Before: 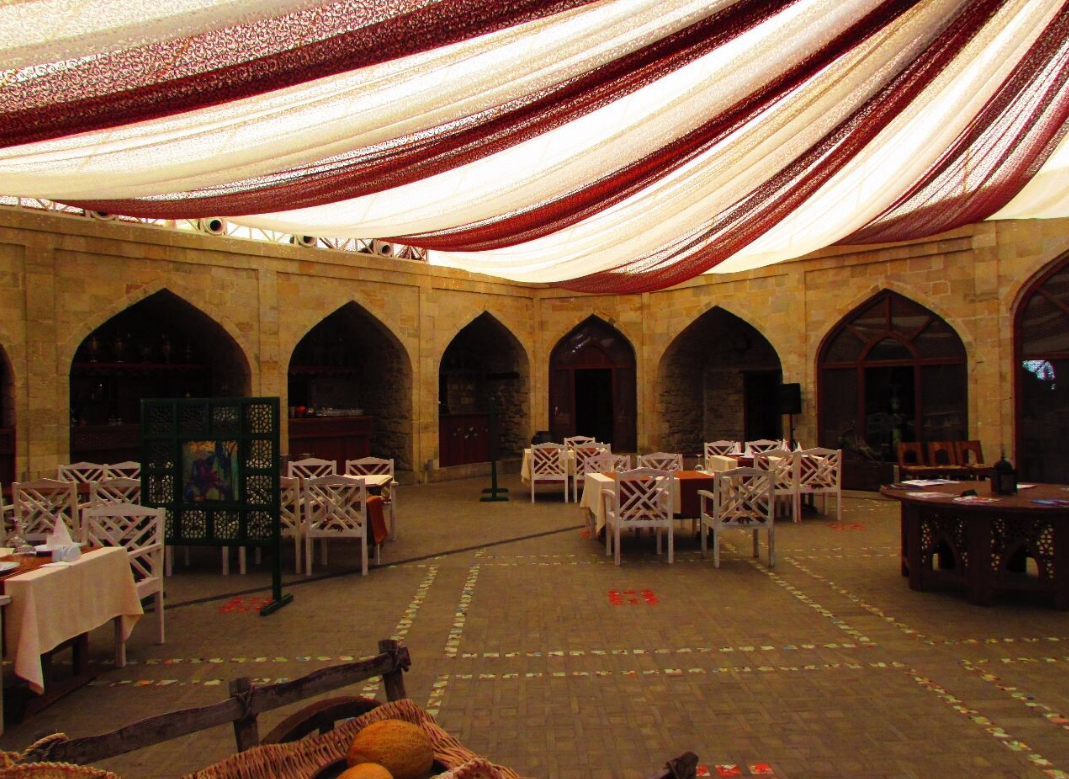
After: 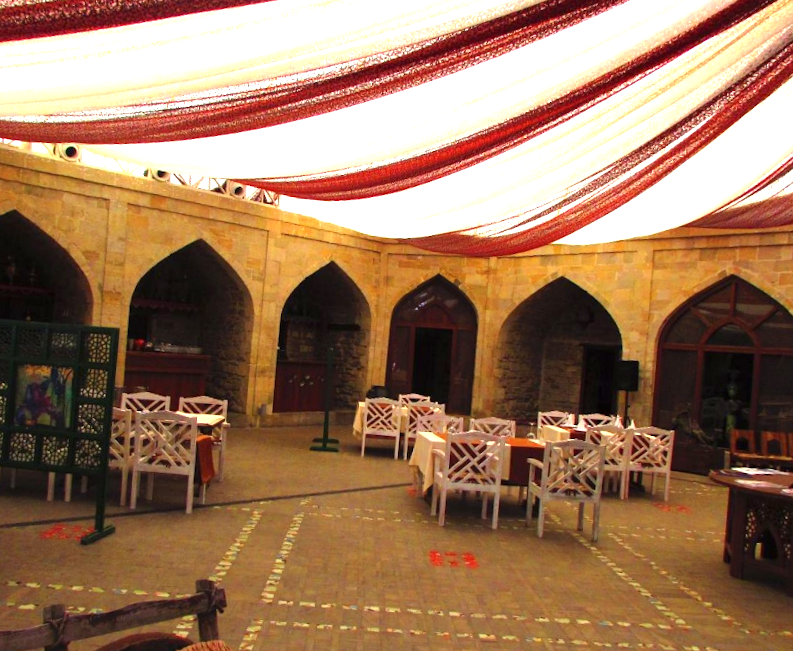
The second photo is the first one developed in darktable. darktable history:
rotate and perspective: rotation 5.12°, automatic cropping off
crop and rotate: left 17.046%, top 10.659%, right 12.989%, bottom 14.553%
exposure: black level correction 0, exposure 0.95 EV, compensate exposure bias true, compensate highlight preservation false
